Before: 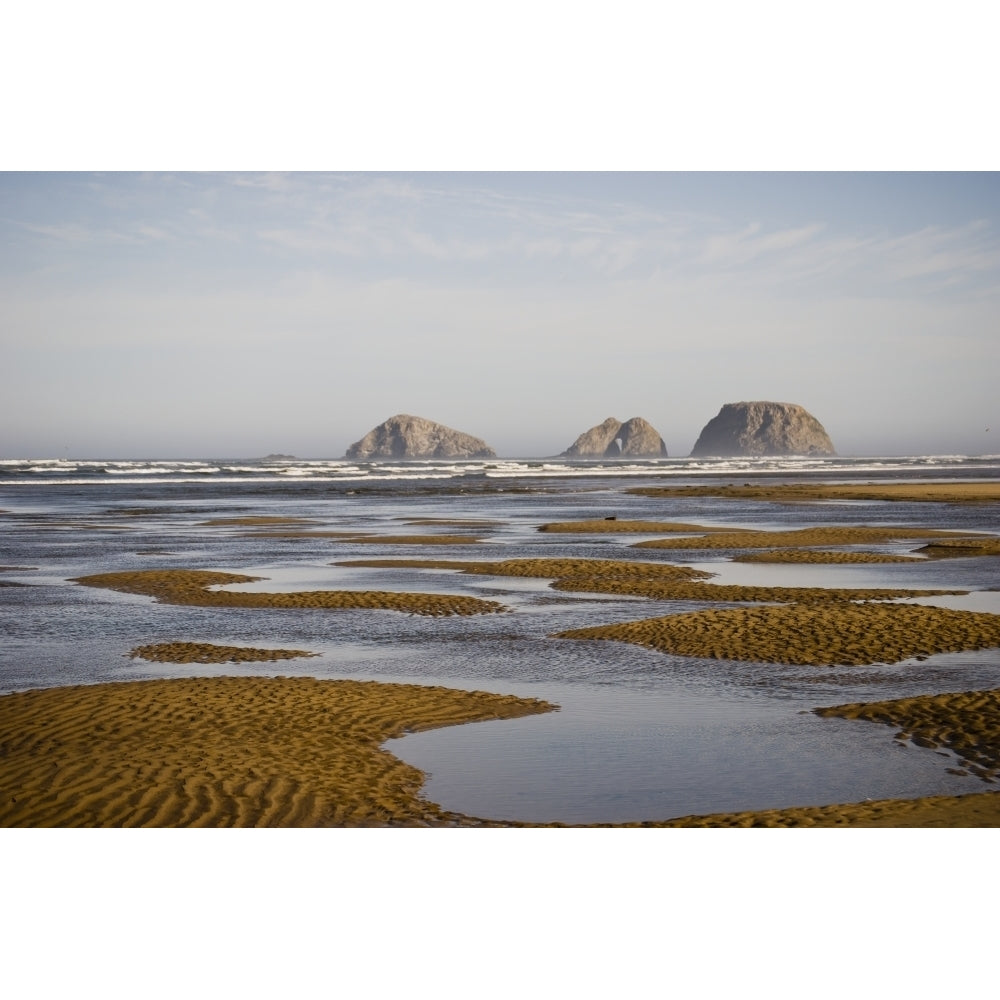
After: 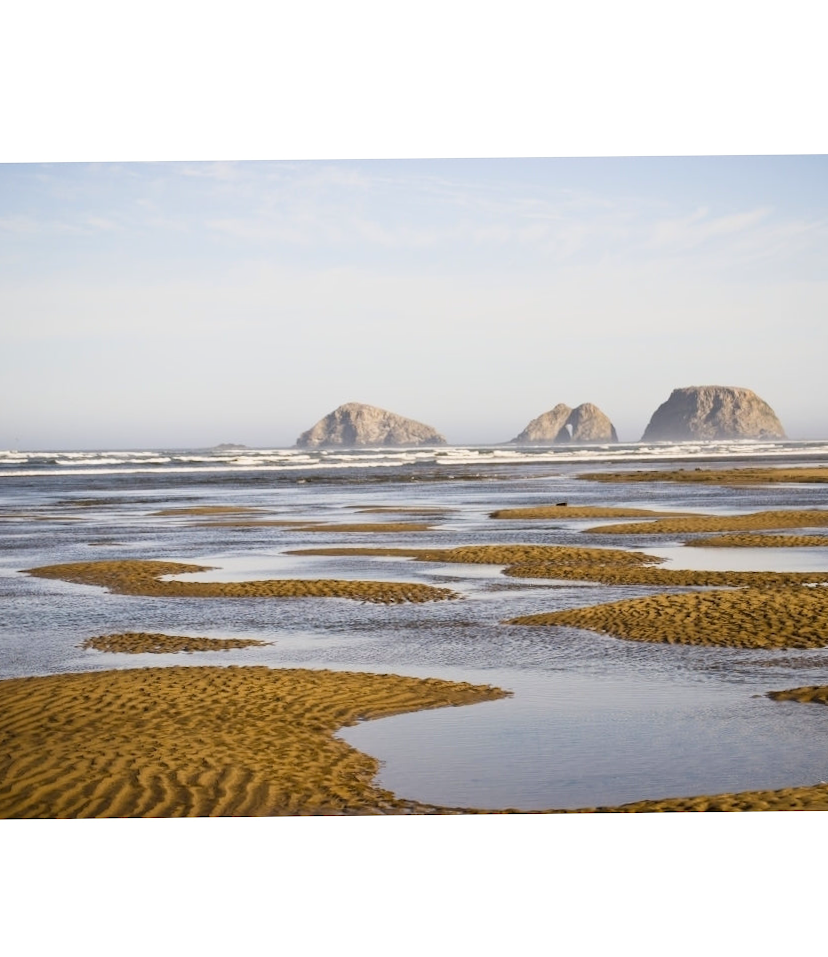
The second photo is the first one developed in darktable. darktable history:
crop and rotate: angle 0.603°, left 4.504%, top 0.807%, right 11.759%, bottom 2.452%
base curve: curves: ch0 [(0, 0) (0.204, 0.334) (0.55, 0.733) (1, 1)]
